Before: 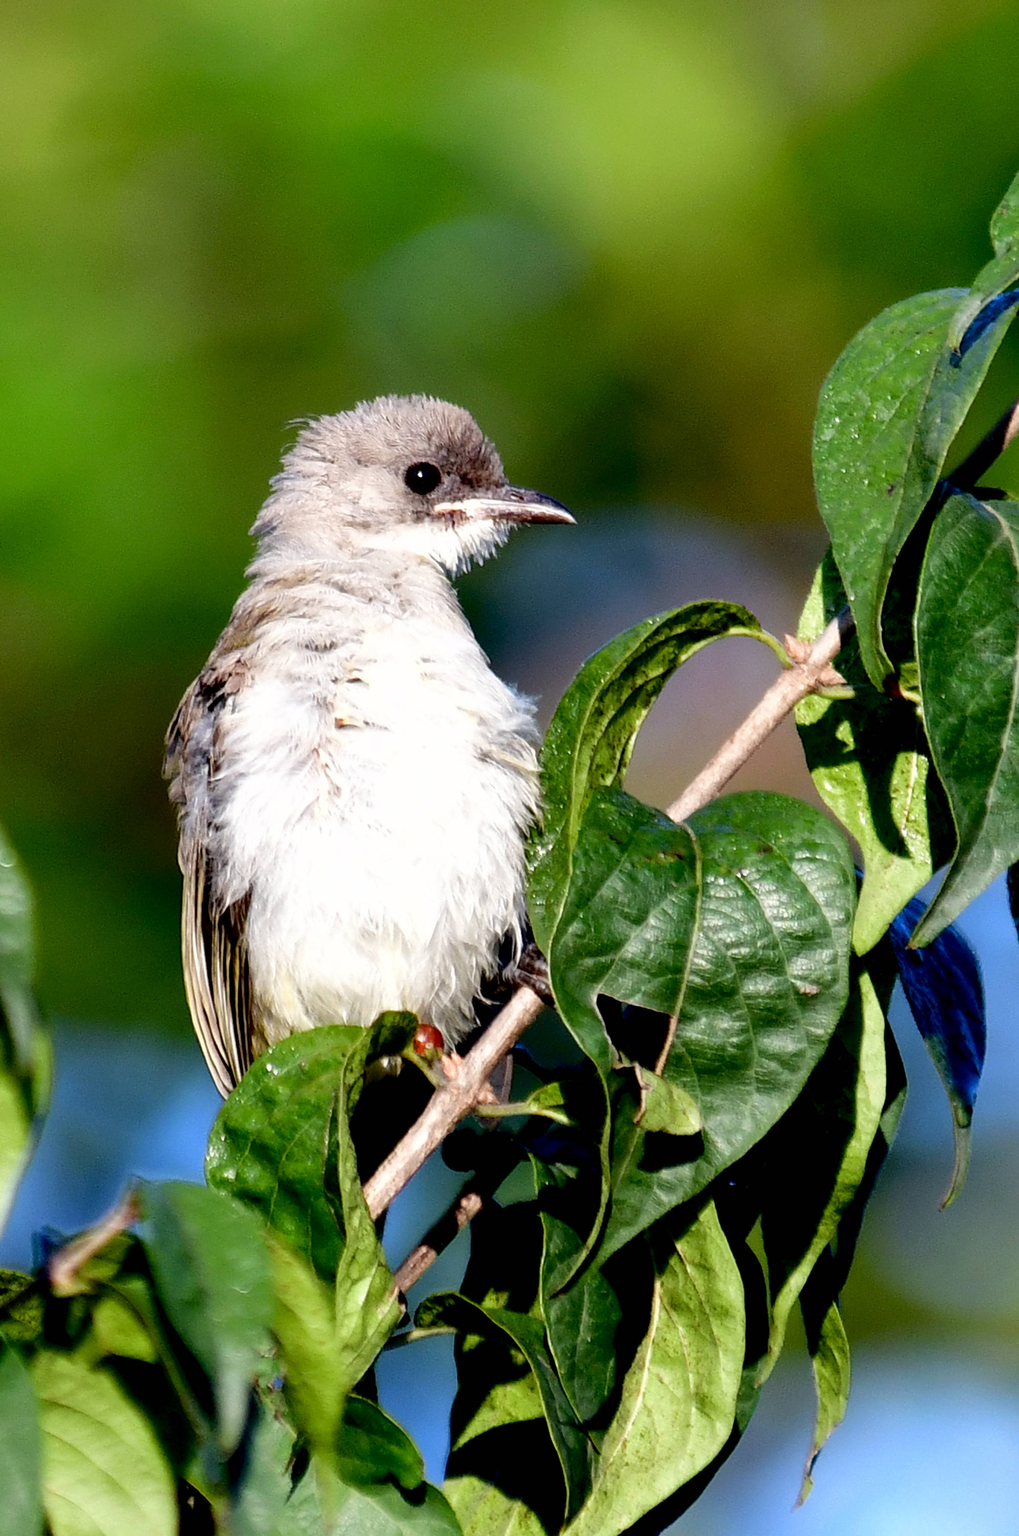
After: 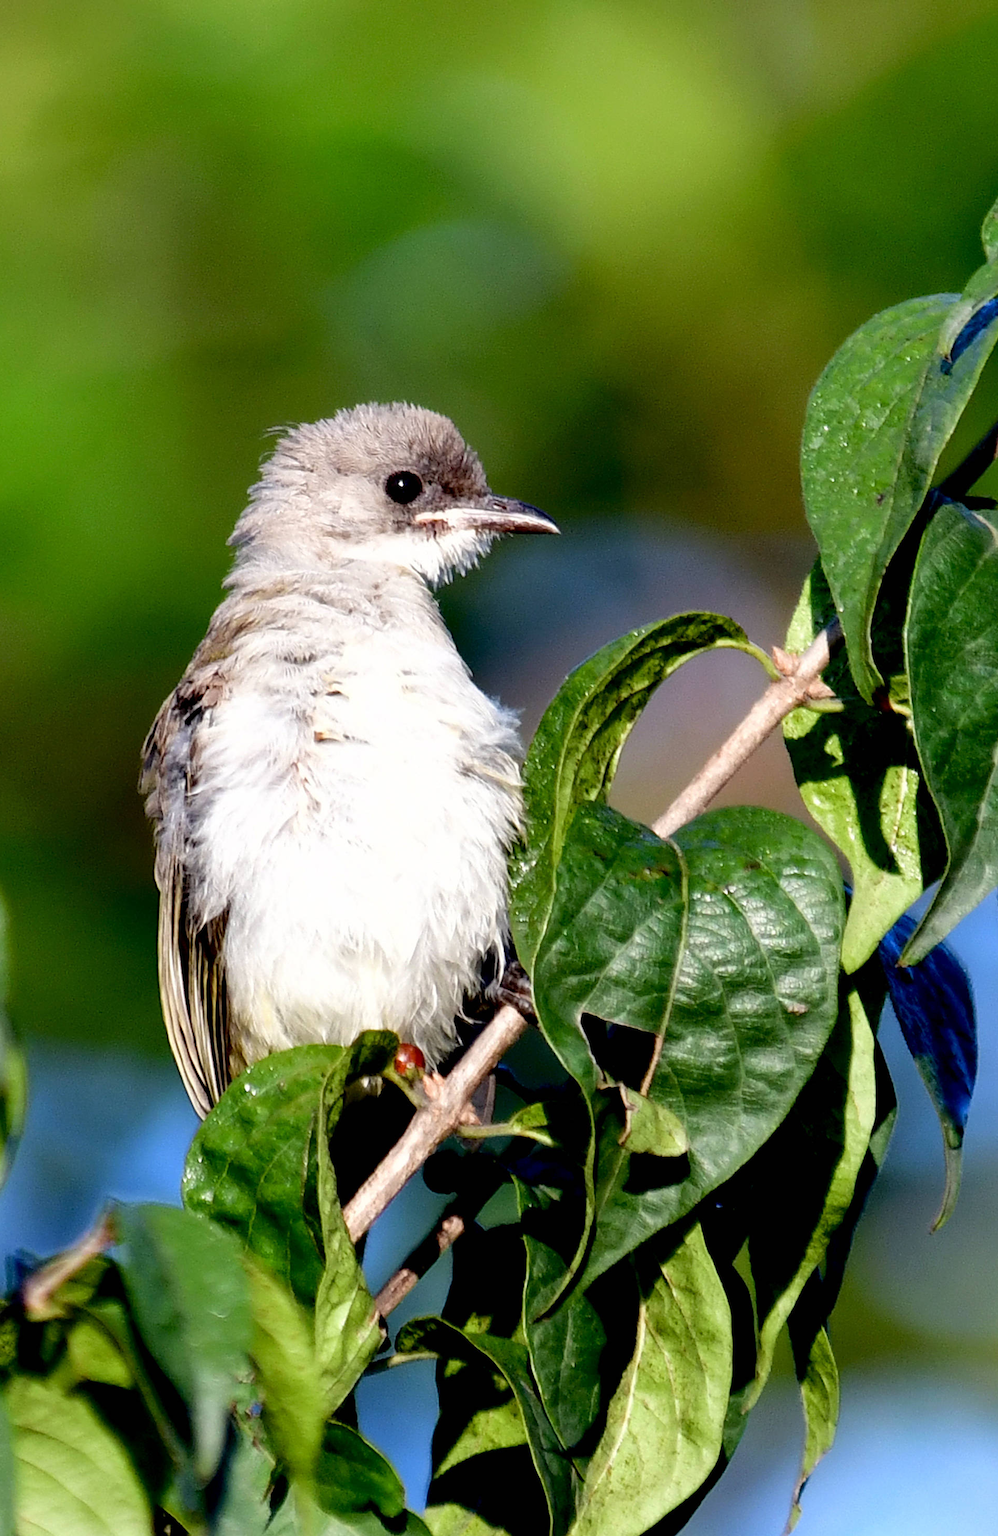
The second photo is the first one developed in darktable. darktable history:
crop and rotate: left 2.643%, right 1.123%, bottom 1.83%
